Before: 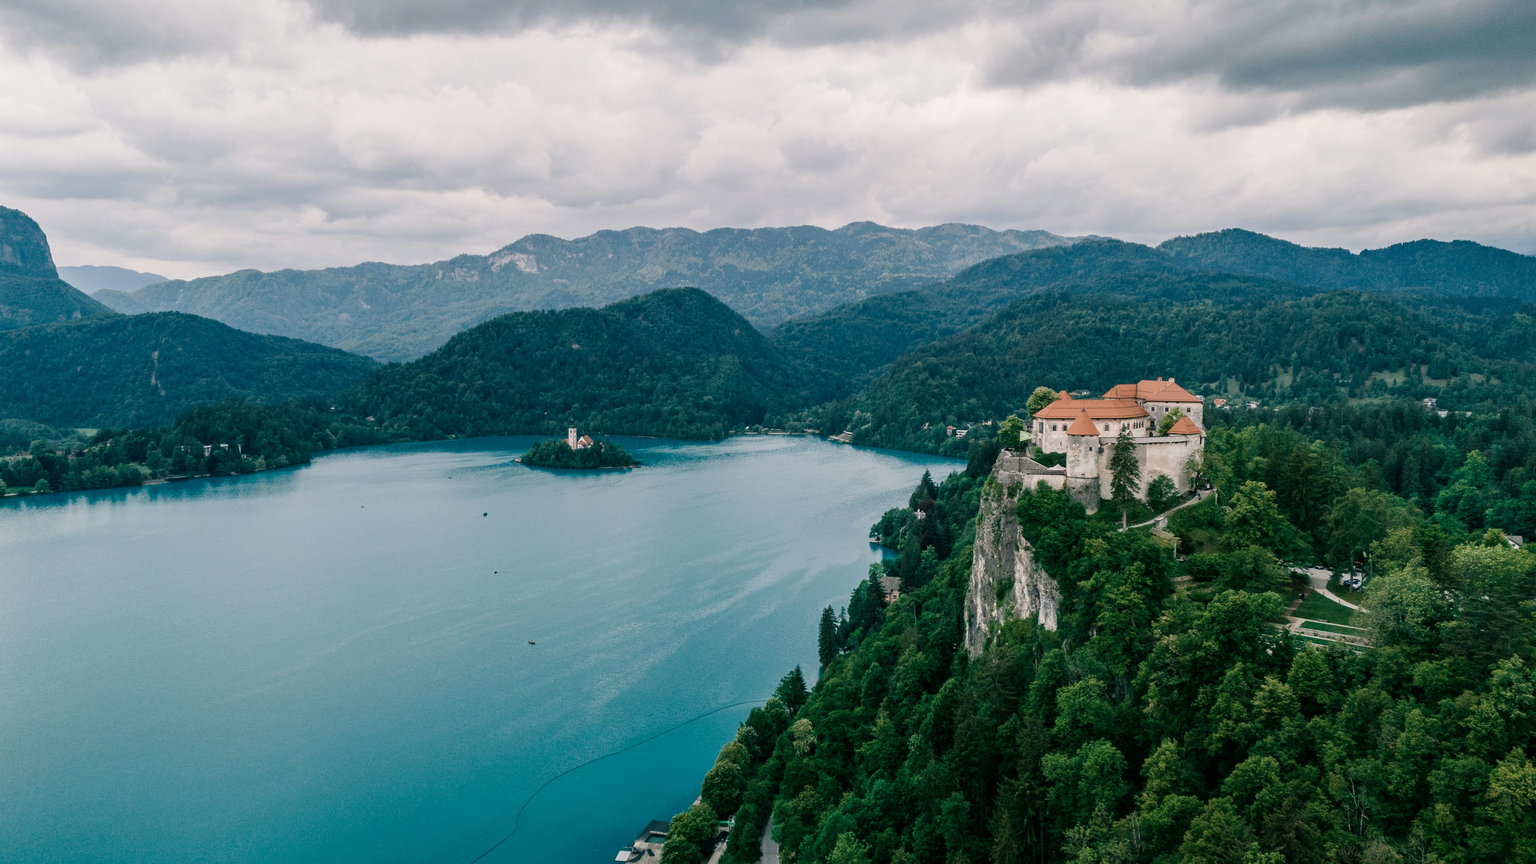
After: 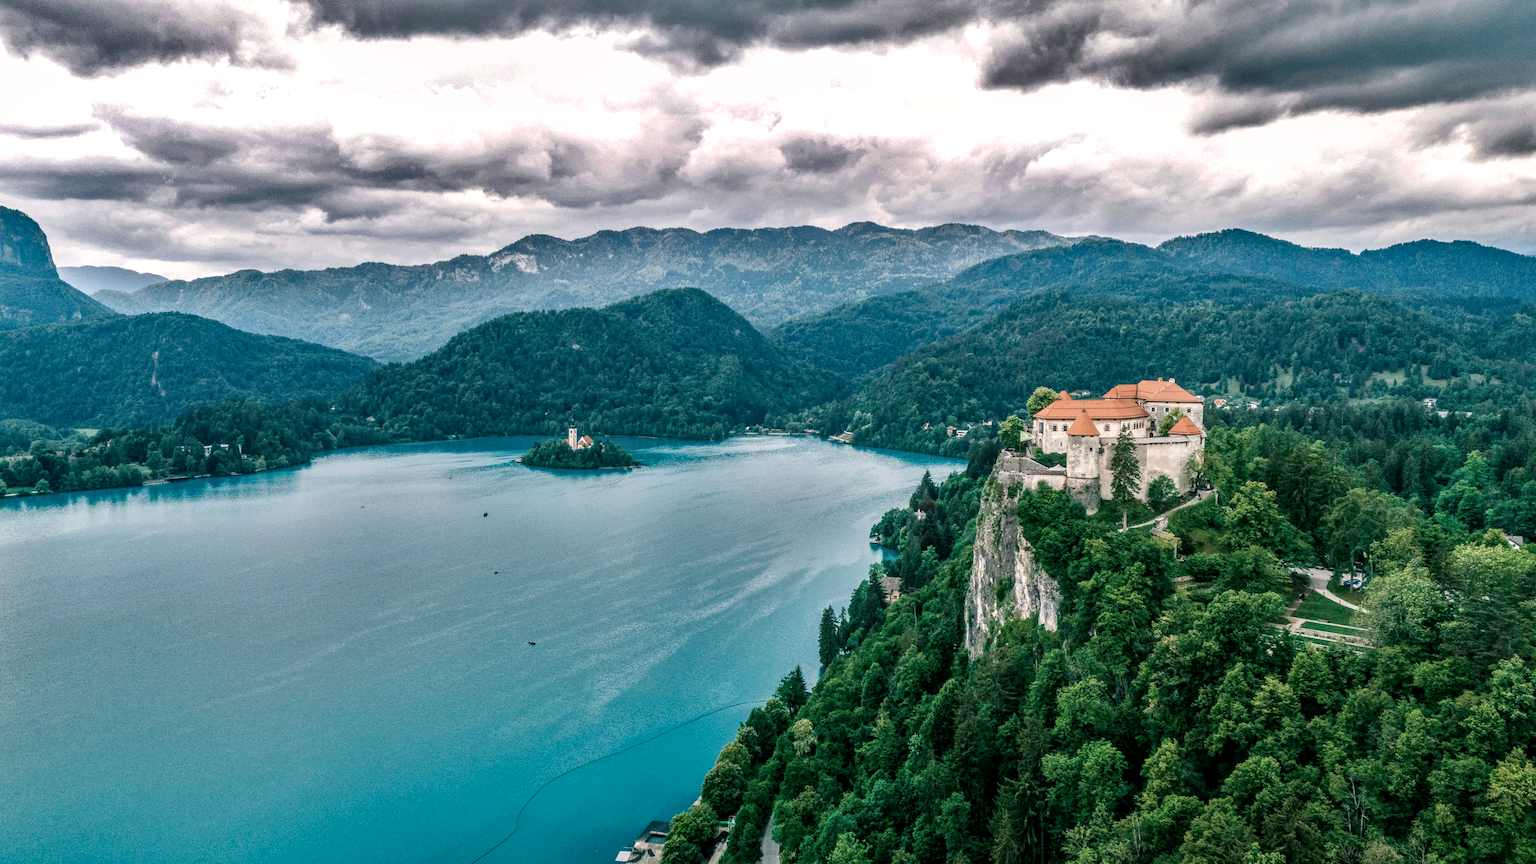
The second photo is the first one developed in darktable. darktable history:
shadows and highlights: shadows 24.5, highlights -78.15, soften with gaussian
local contrast: highlights 0%, shadows 0%, detail 133%
color balance rgb: on, module defaults
exposure: black level correction 0.001, exposure 0.5 EV, compensate exposure bias true, compensate highlight preservation false
